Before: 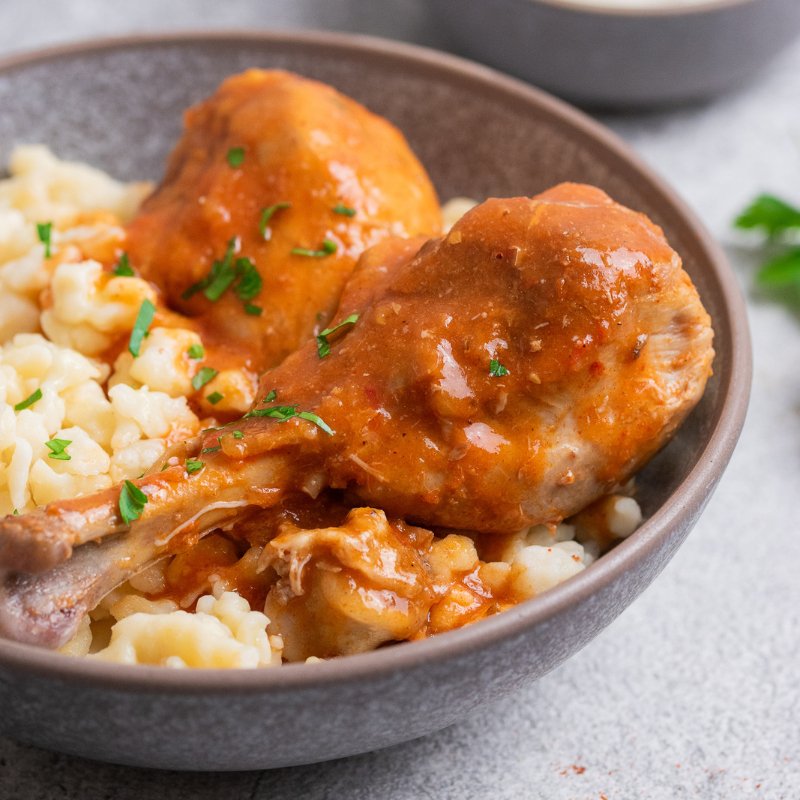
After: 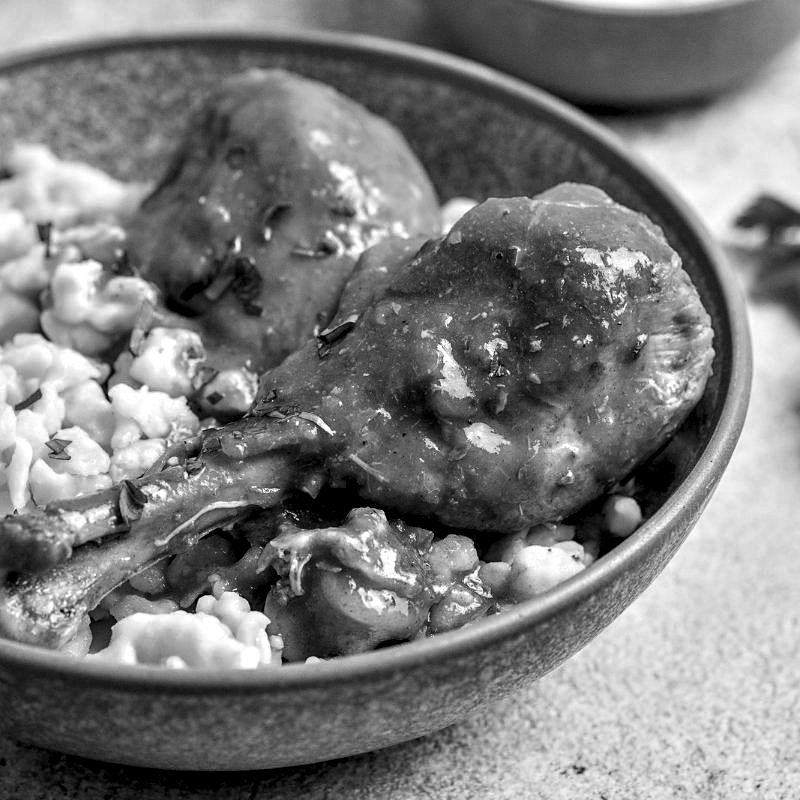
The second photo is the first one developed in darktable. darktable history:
color calibration: output gray [0.246, 0.254, 0.501, 0], x 0.342, y 0.355, temperature 5137.52 K
sharpen: radius 1.56, amount 0.359, threshold 1.421
local contrast: detail 138%
contrast equalizer: y [[0.6 ×6], [0.55 ×6], [0 ×6], [0 ×6], [0 ×6]]
